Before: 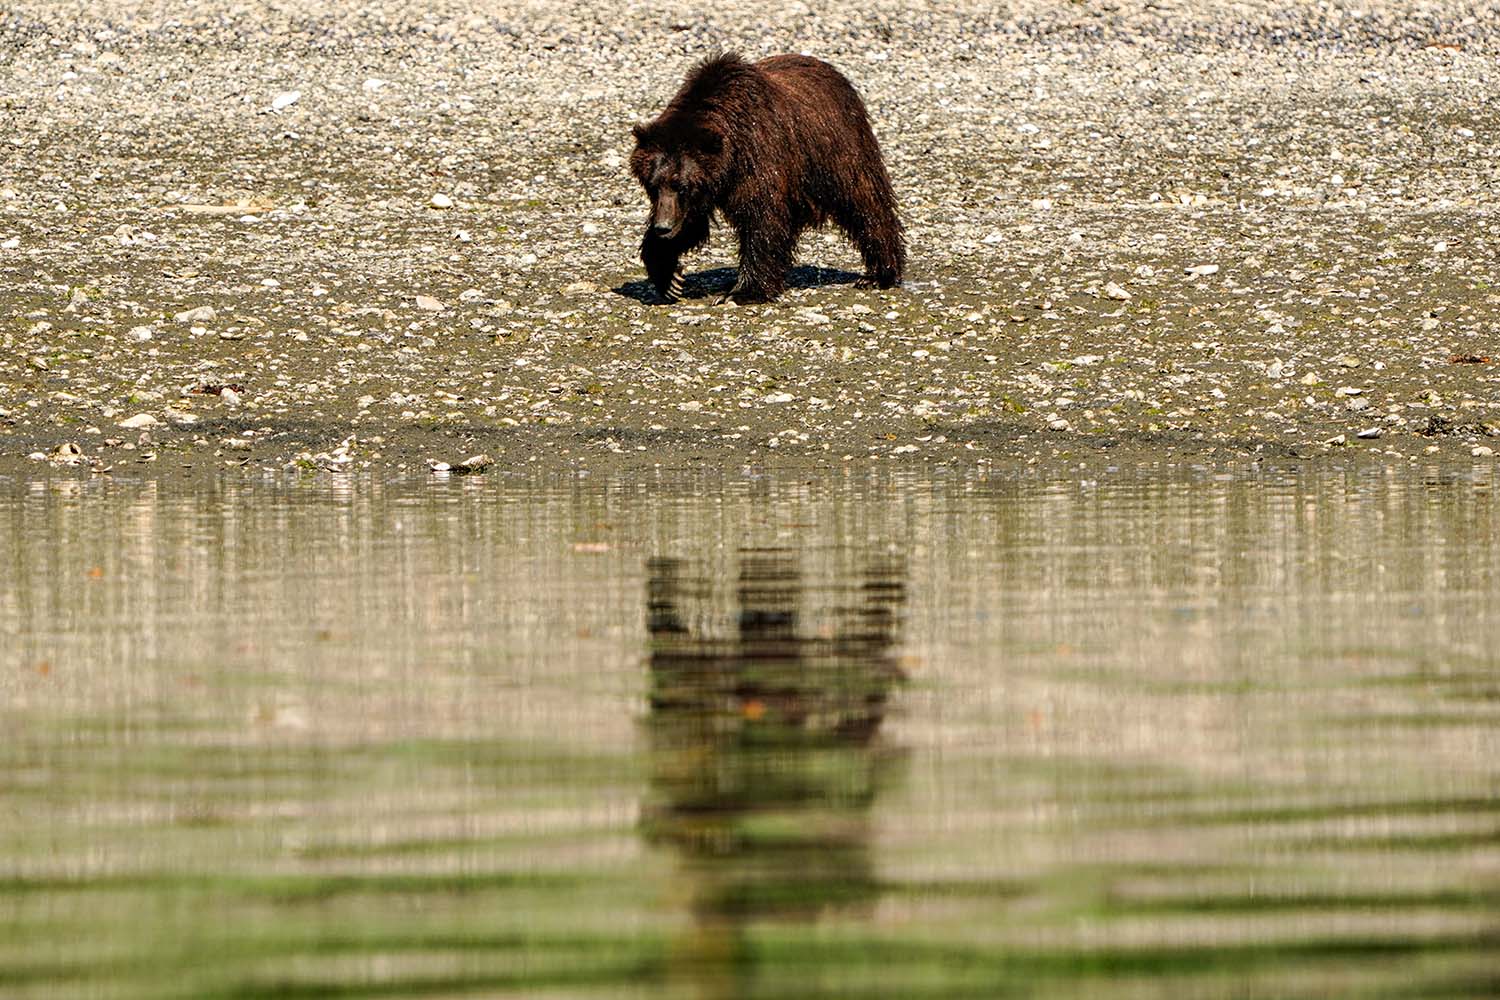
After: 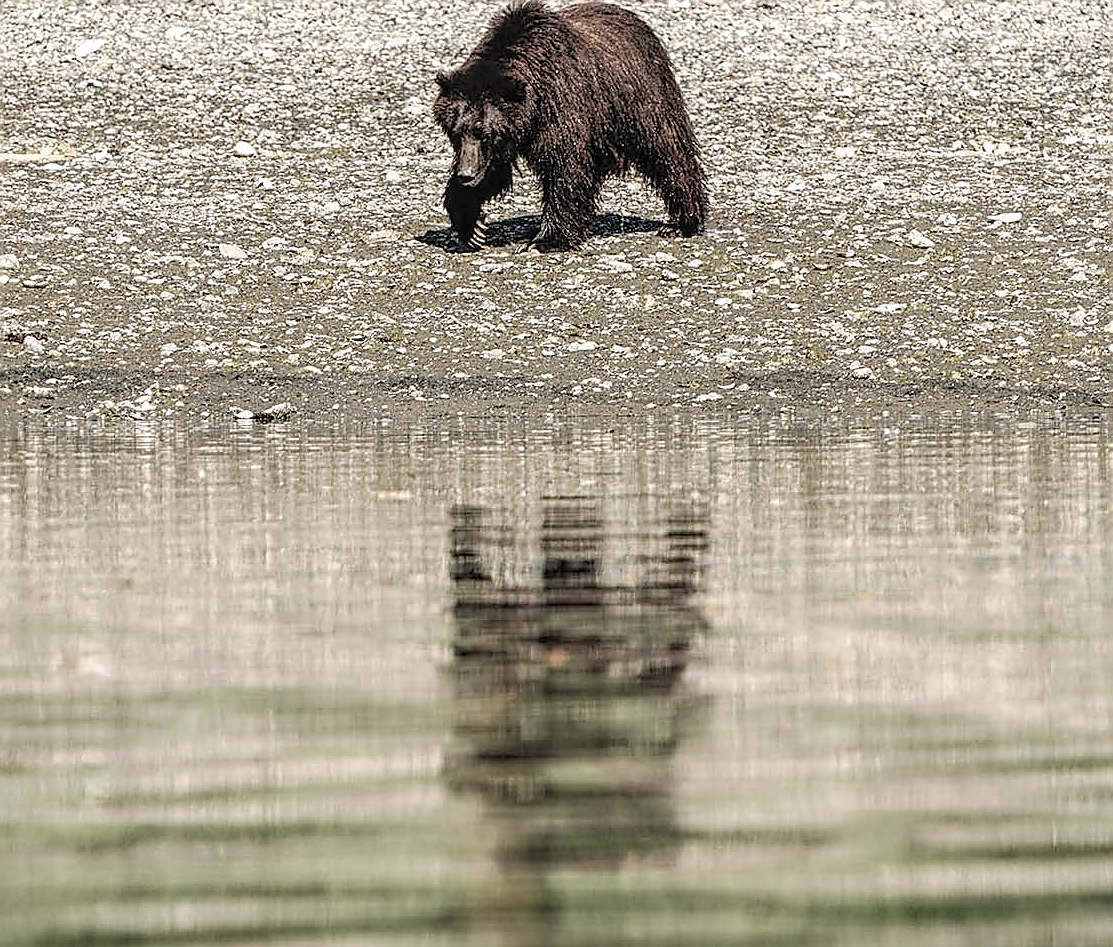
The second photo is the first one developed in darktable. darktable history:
crop and rotate: left 13.15%, top 5.251%, right 12.609%
contrast brightness saturation: brightness 0.18, saturation -0.5
sharpen: radius 1.4, amount 1.25, threshold 0.7
local contrast: on, module defaults
